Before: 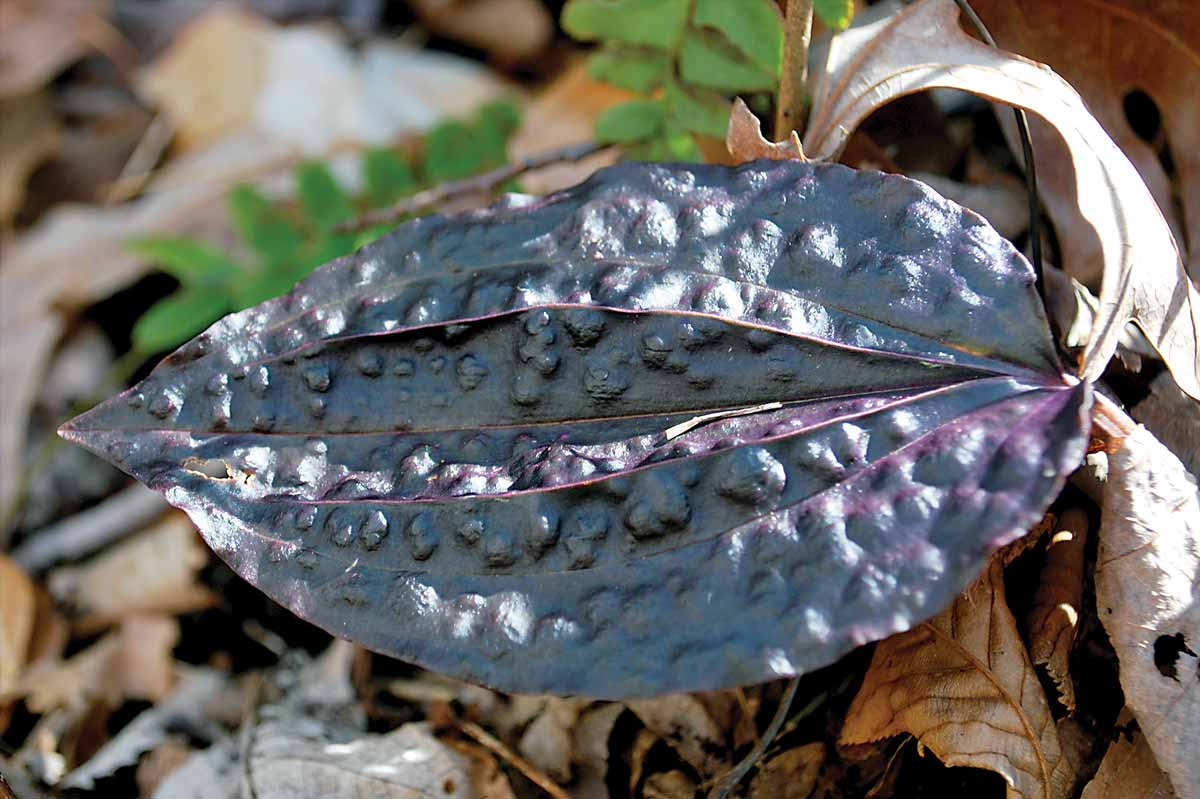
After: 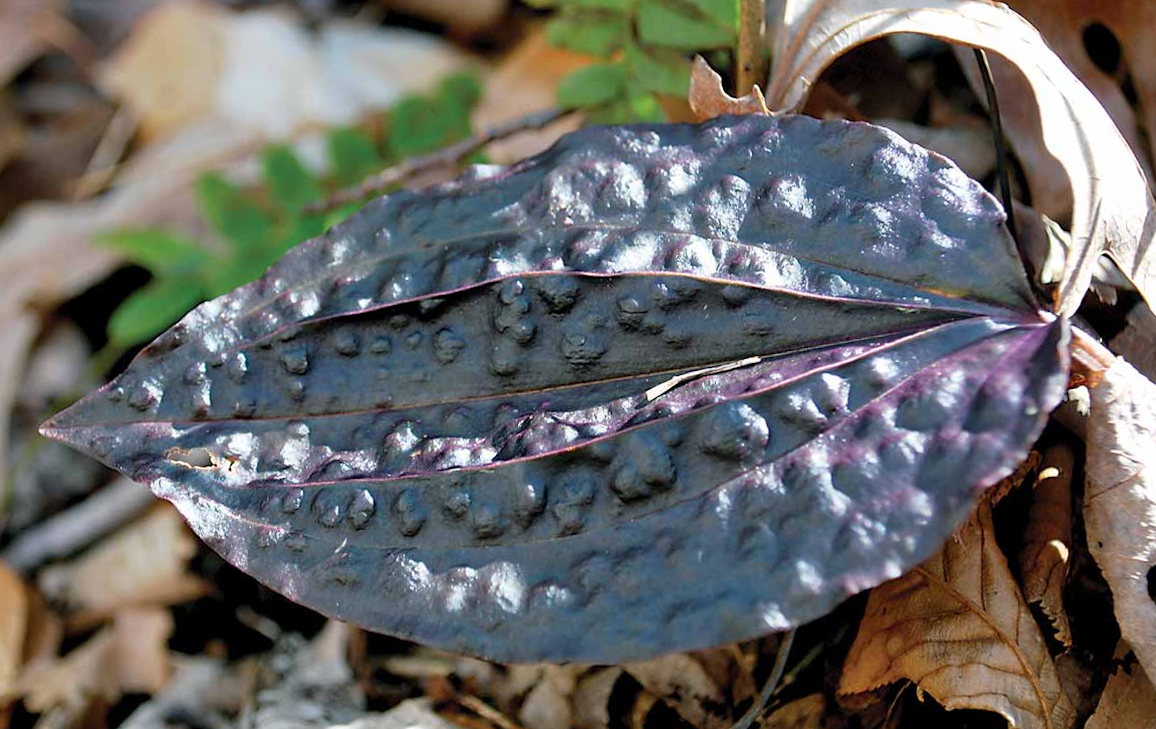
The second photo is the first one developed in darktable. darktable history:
rotate and perspective: rotation -3.52°, crop left 0.036, crop right 0.964, crop top 0.081, crop bottom 0.919
